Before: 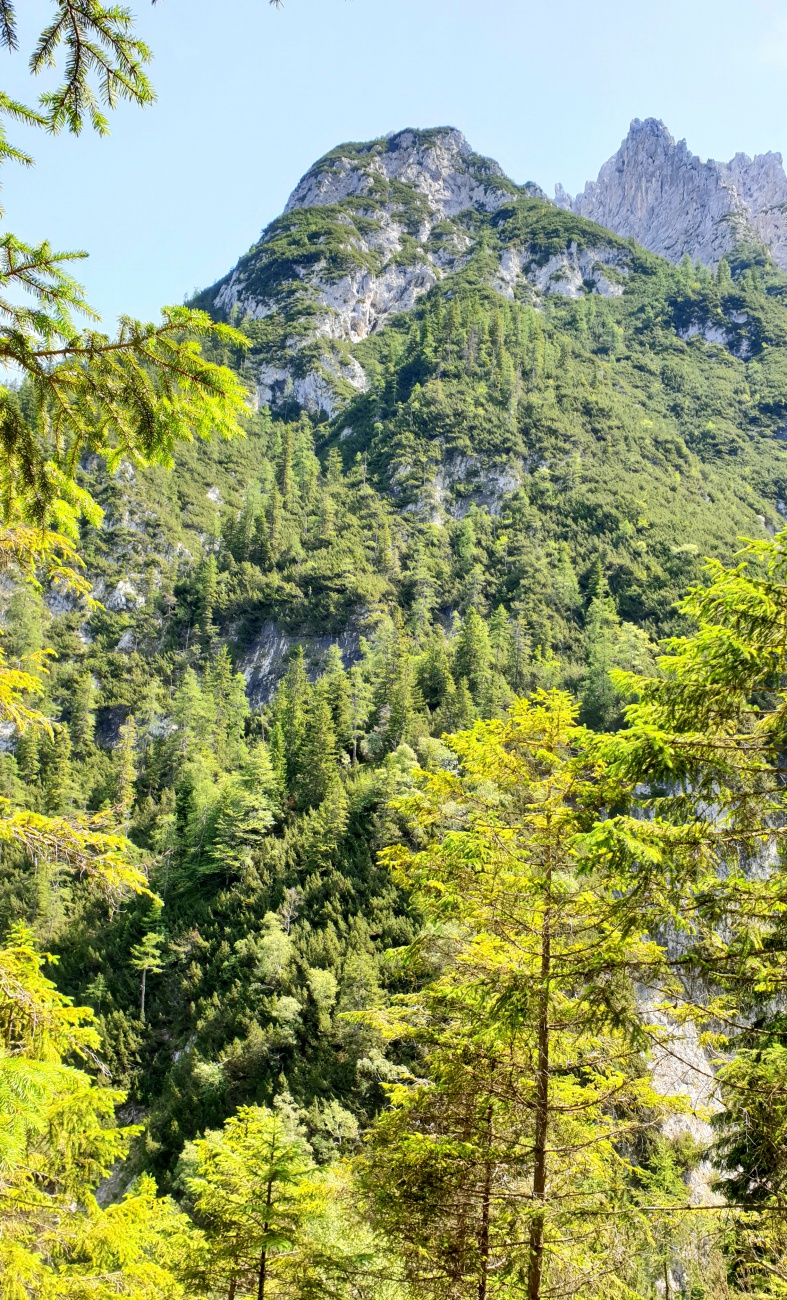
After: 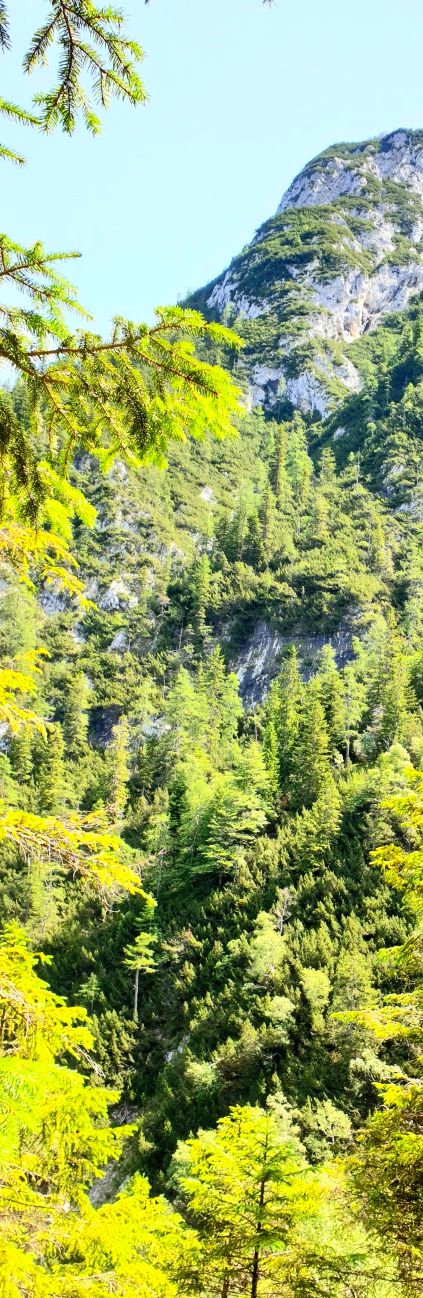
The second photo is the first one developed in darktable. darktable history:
crop: left 0.925%, right 45.235%, bottom 0.086%
contrast brightness saturation: contrast 0.203, brightness 0.164, saturation 0.225
